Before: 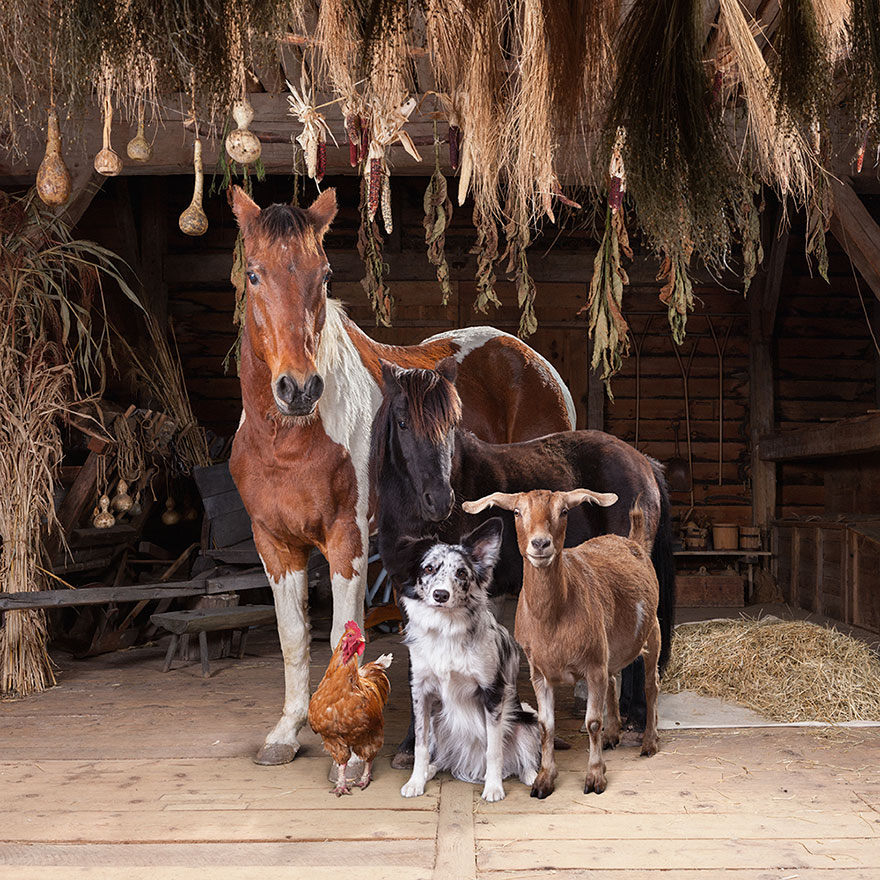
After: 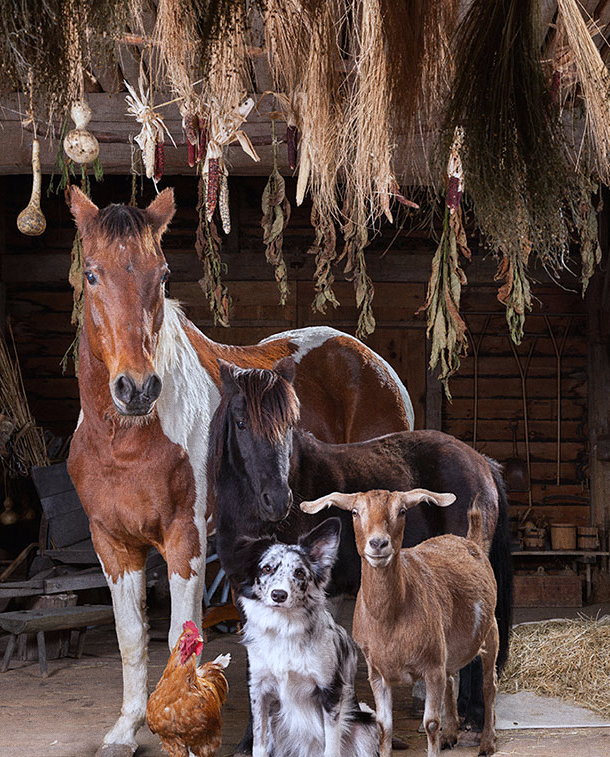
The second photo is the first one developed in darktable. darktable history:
crop: left 18.479%, right 12.2%, bottom 13.971%
white balance: red 0.954, blue 1.079
grain: coarseness 0.09 ISO
